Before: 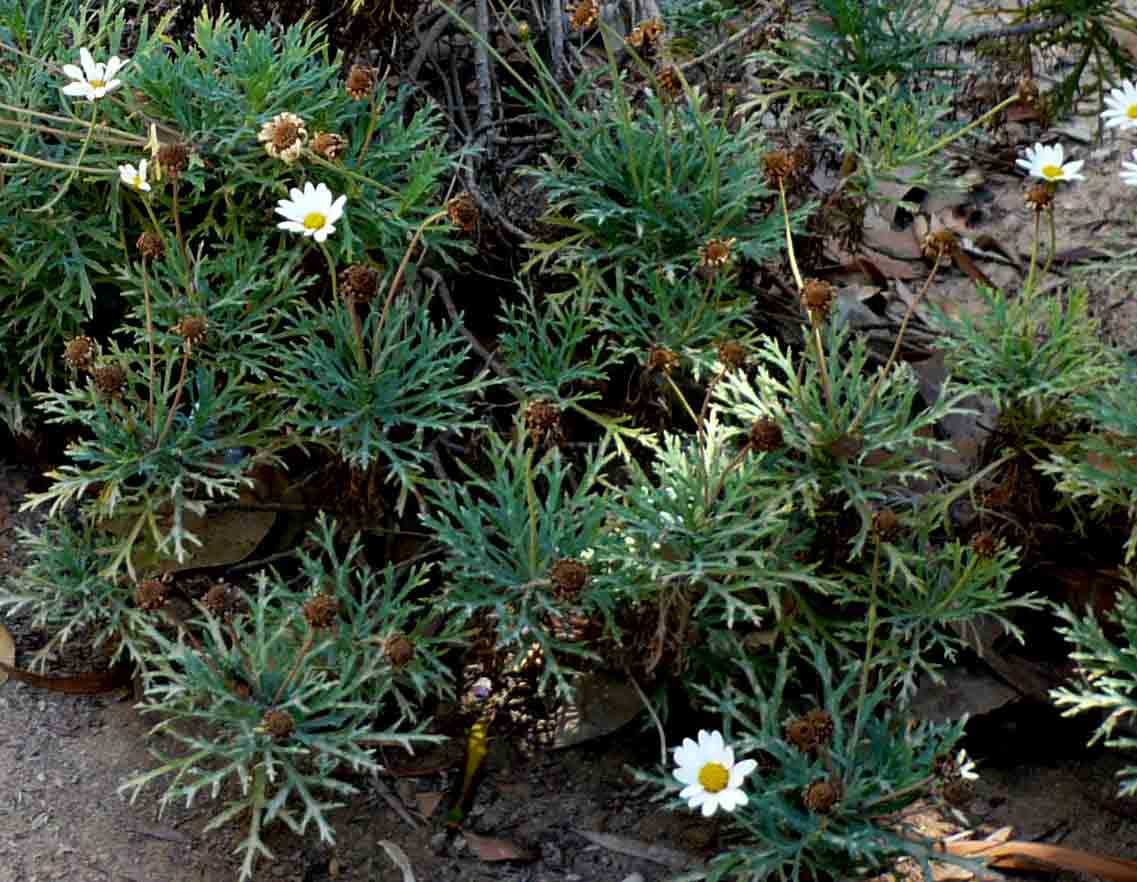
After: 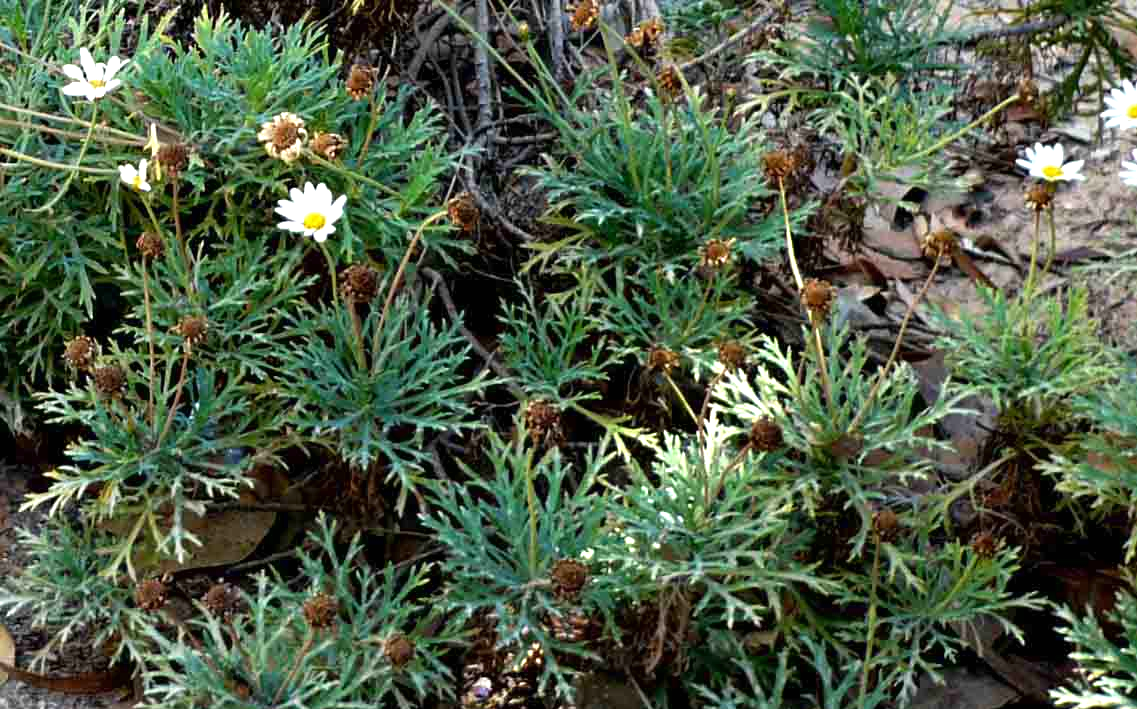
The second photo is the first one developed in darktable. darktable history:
crop: bottom 19.588%
exposure: black level correction 0, exposure 0.695 EV, compensate highlight preservation false
